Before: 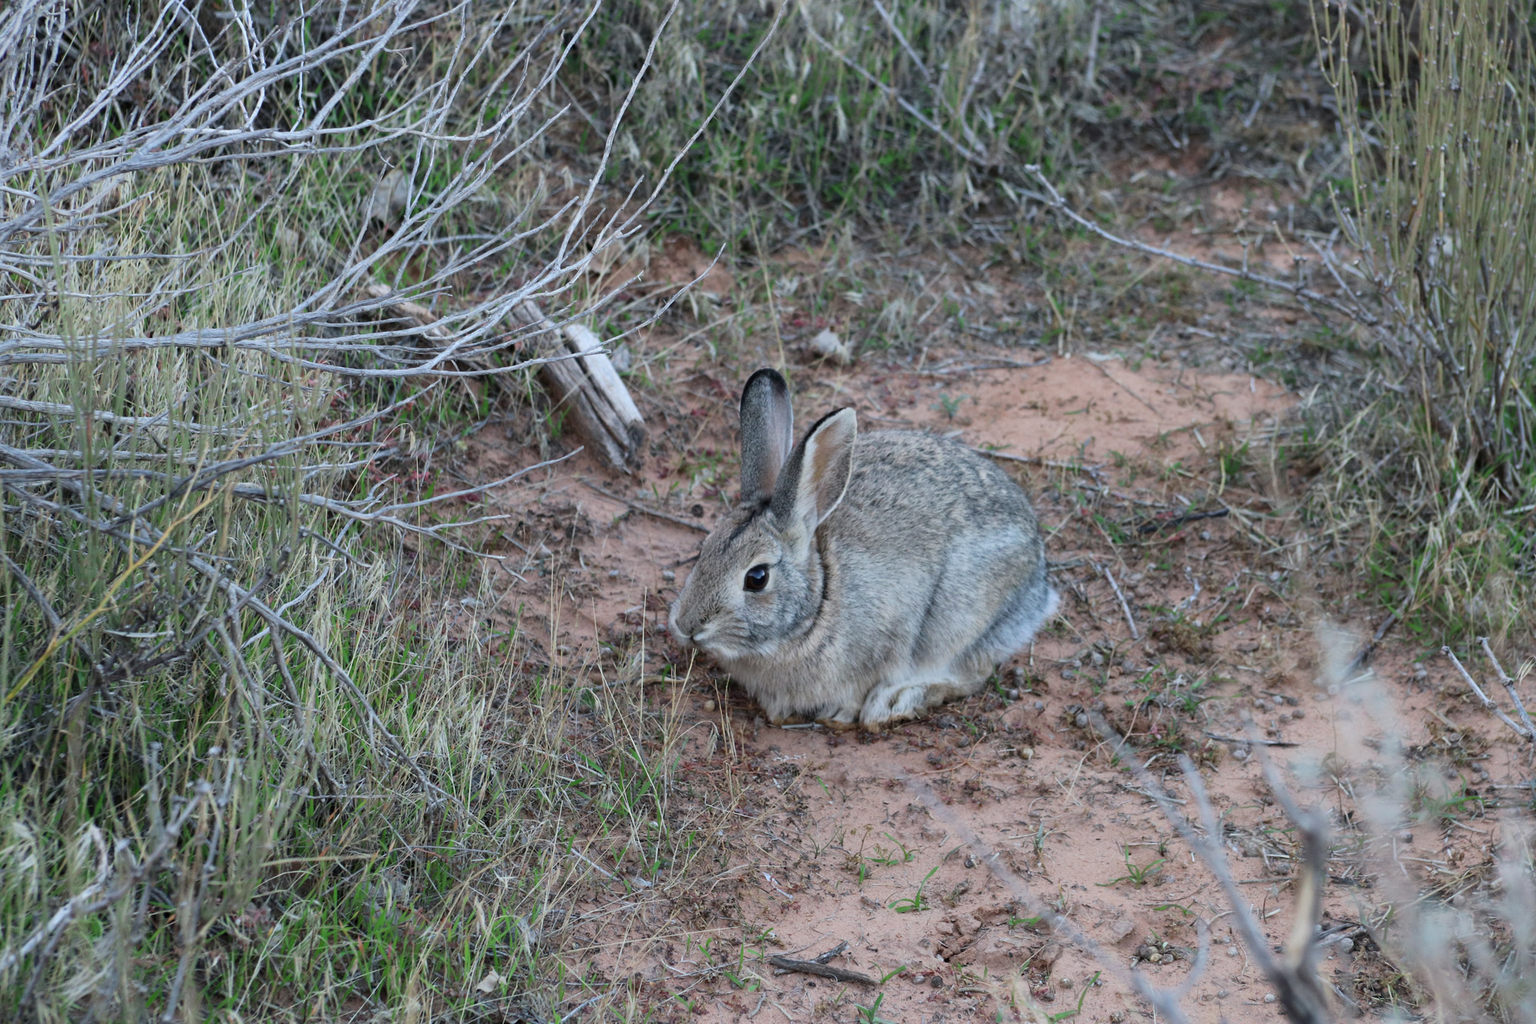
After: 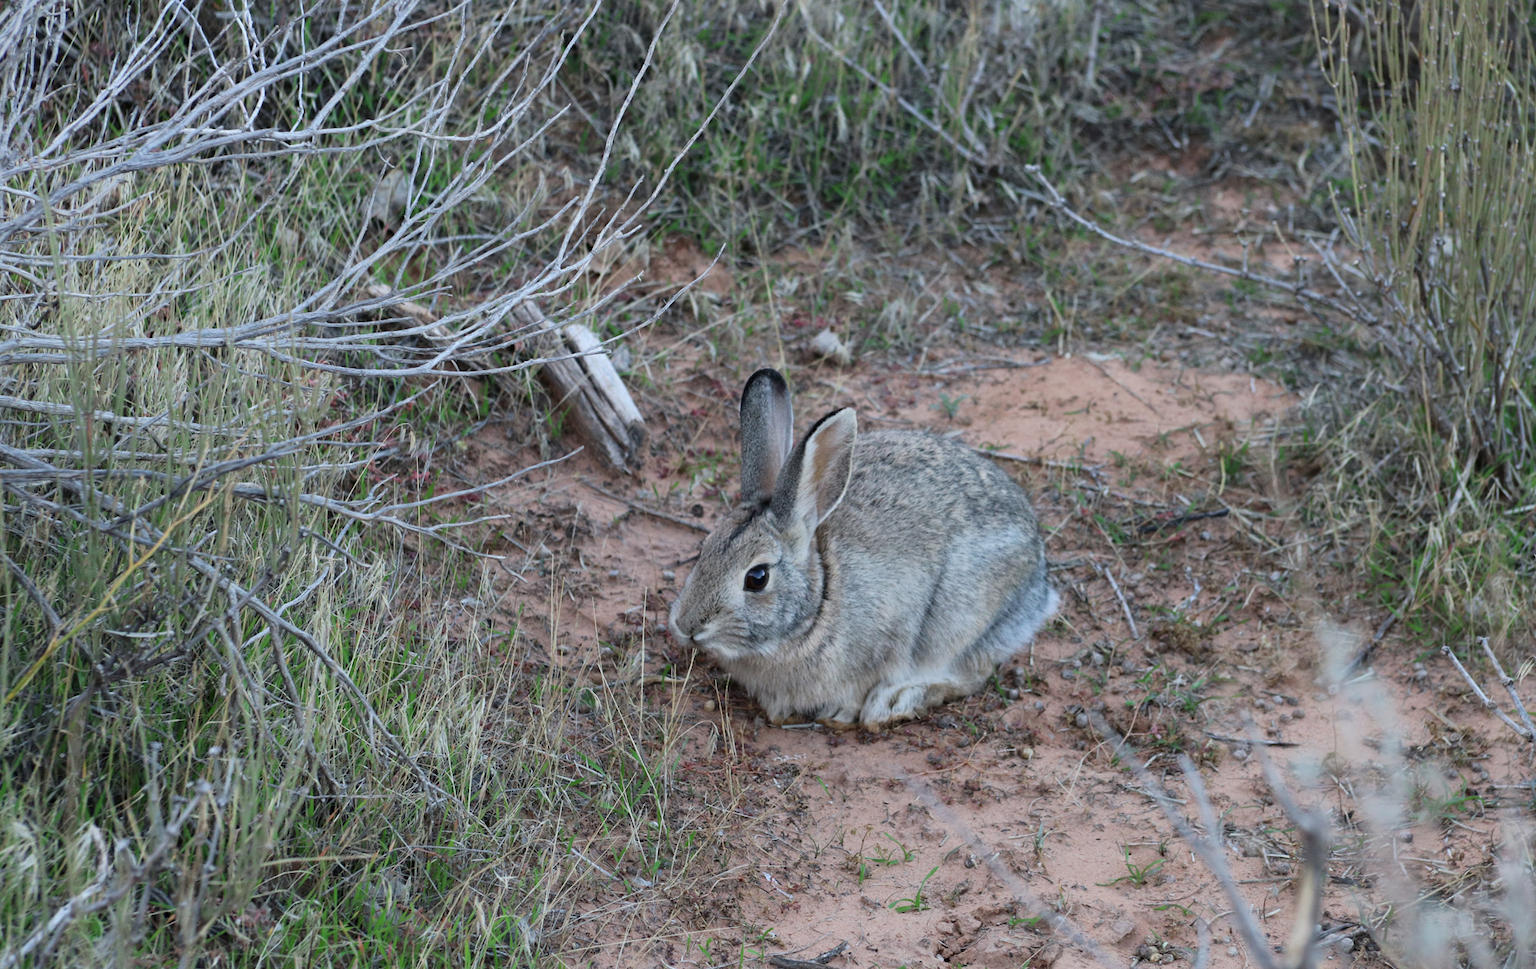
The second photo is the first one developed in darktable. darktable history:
crop and rotate: top 0.004%, bottom 5.196%
